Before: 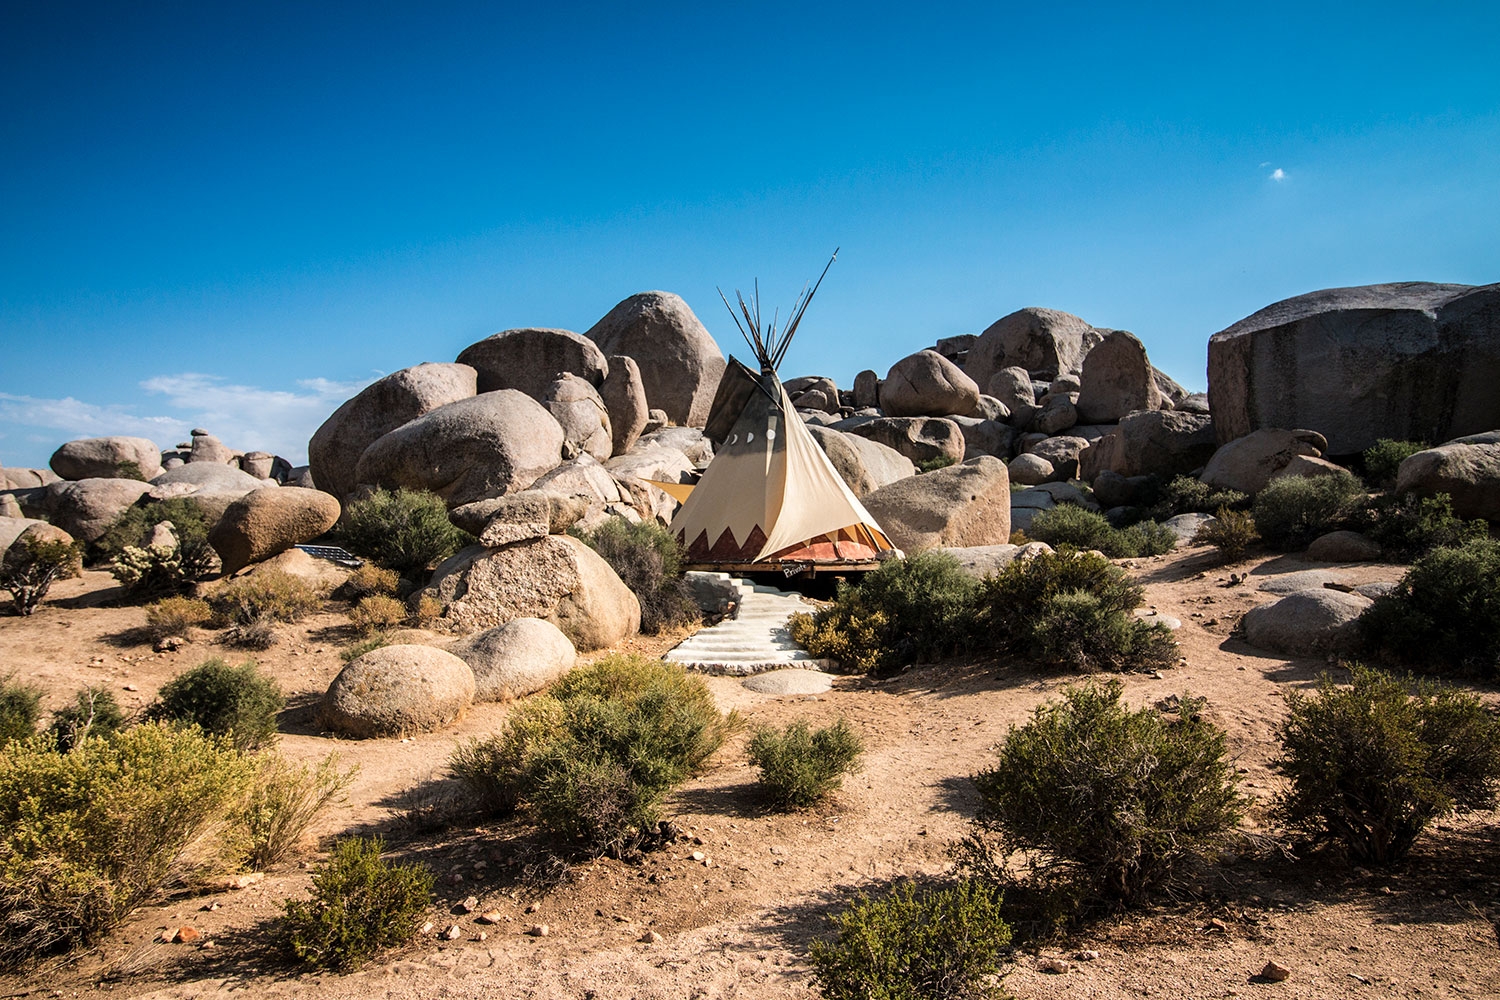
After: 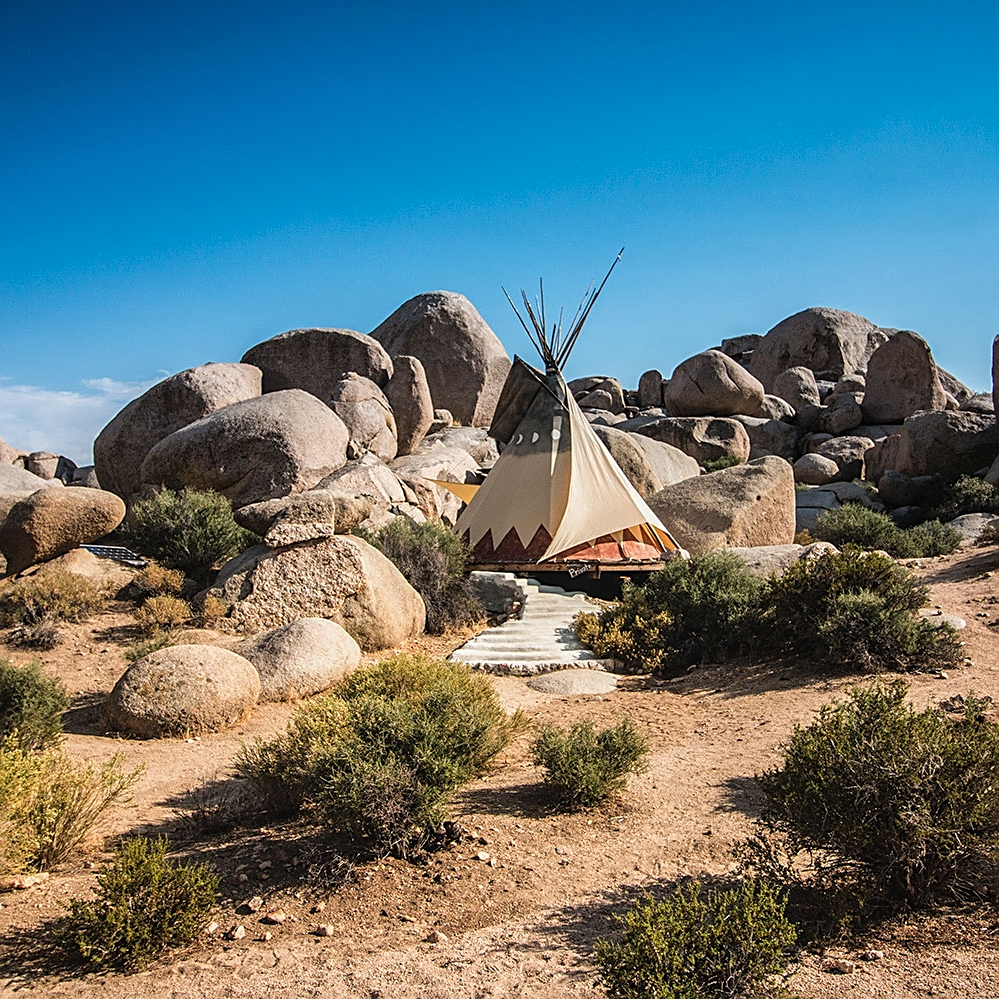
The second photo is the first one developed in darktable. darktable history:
sharpen: on, module defaults
local contrast: detail 110%
crop and rotate: left 14.385%, right 18.948%
